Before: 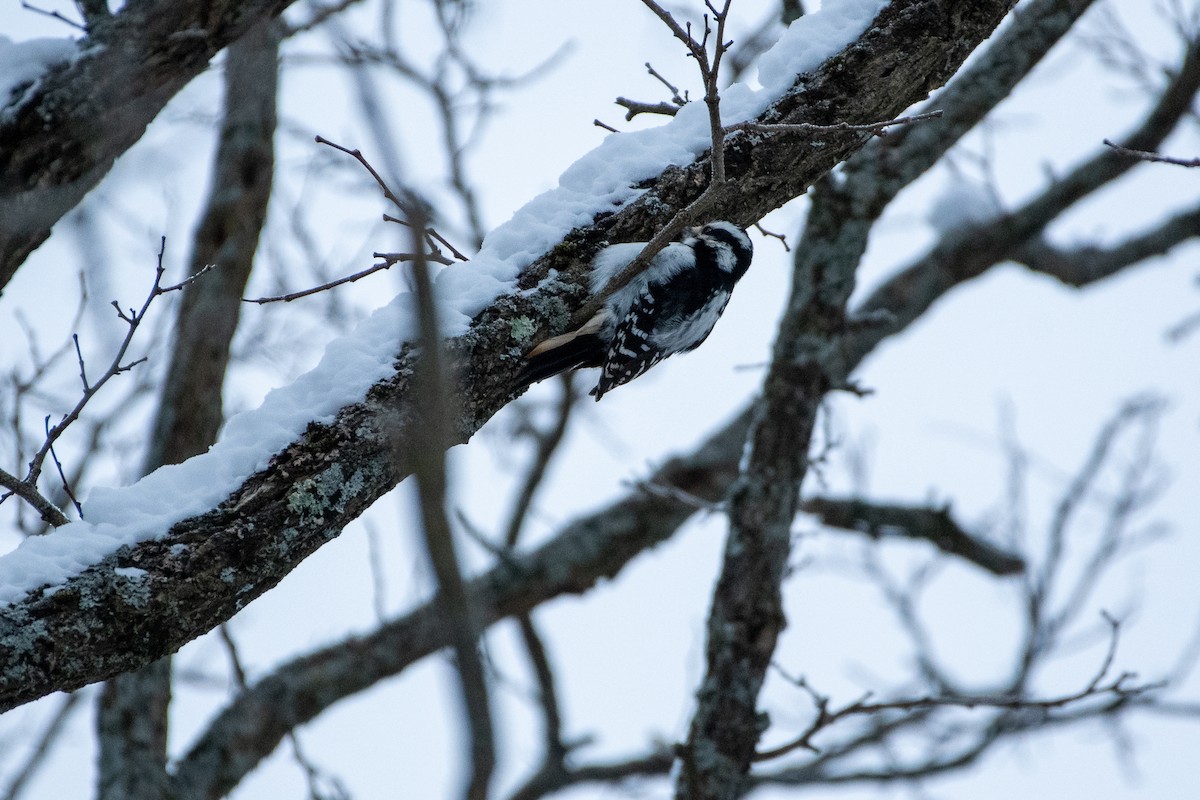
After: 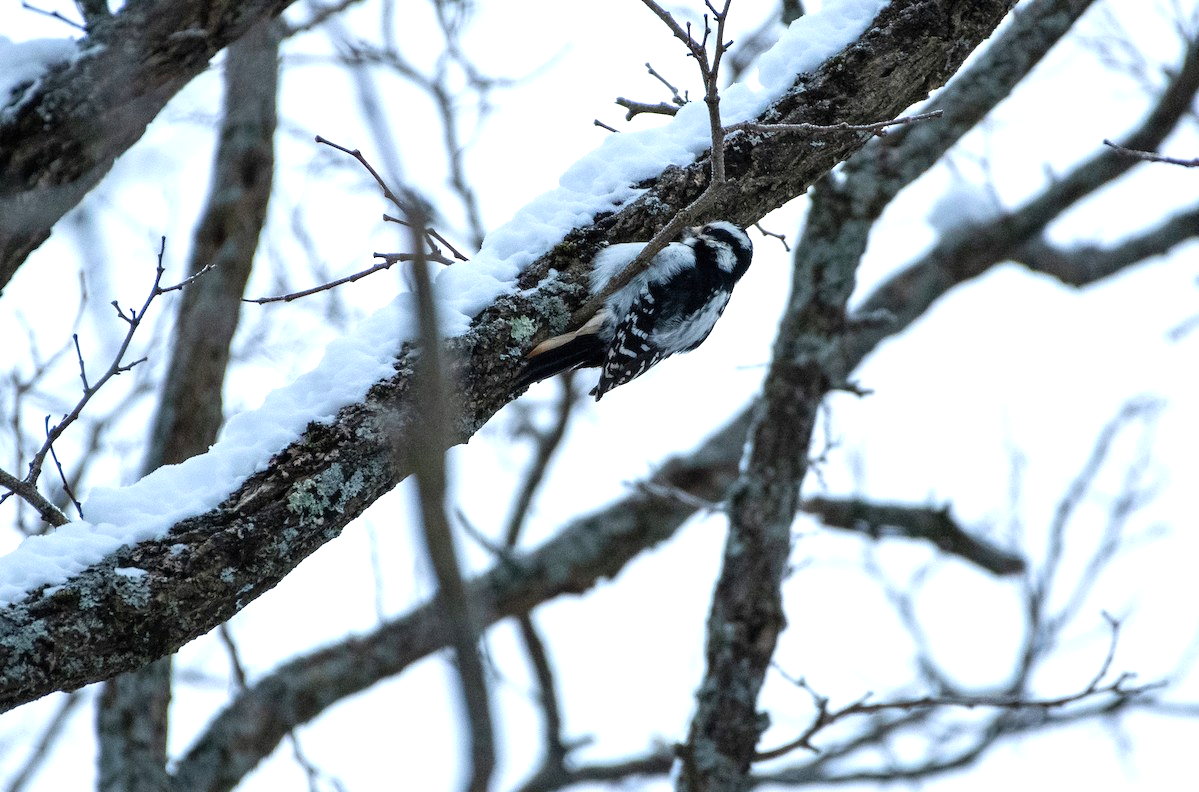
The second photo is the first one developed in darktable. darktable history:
exposure: black level correction 0, exposure 0.693 EV, compensate exposure bias true, compensate highlight preservation false
crop: top 0.036%, bottom 0.184%
